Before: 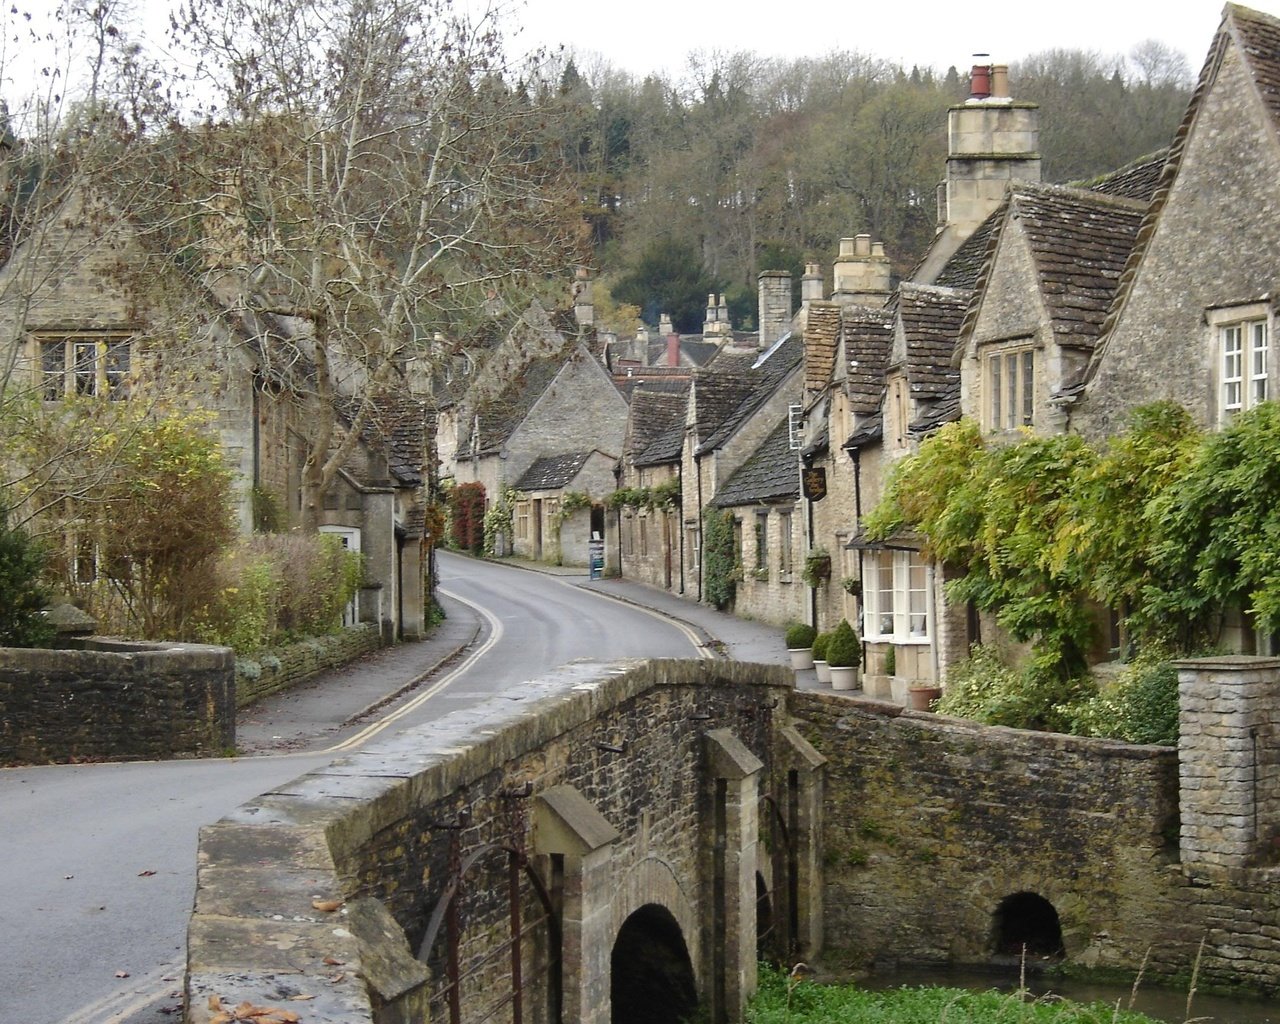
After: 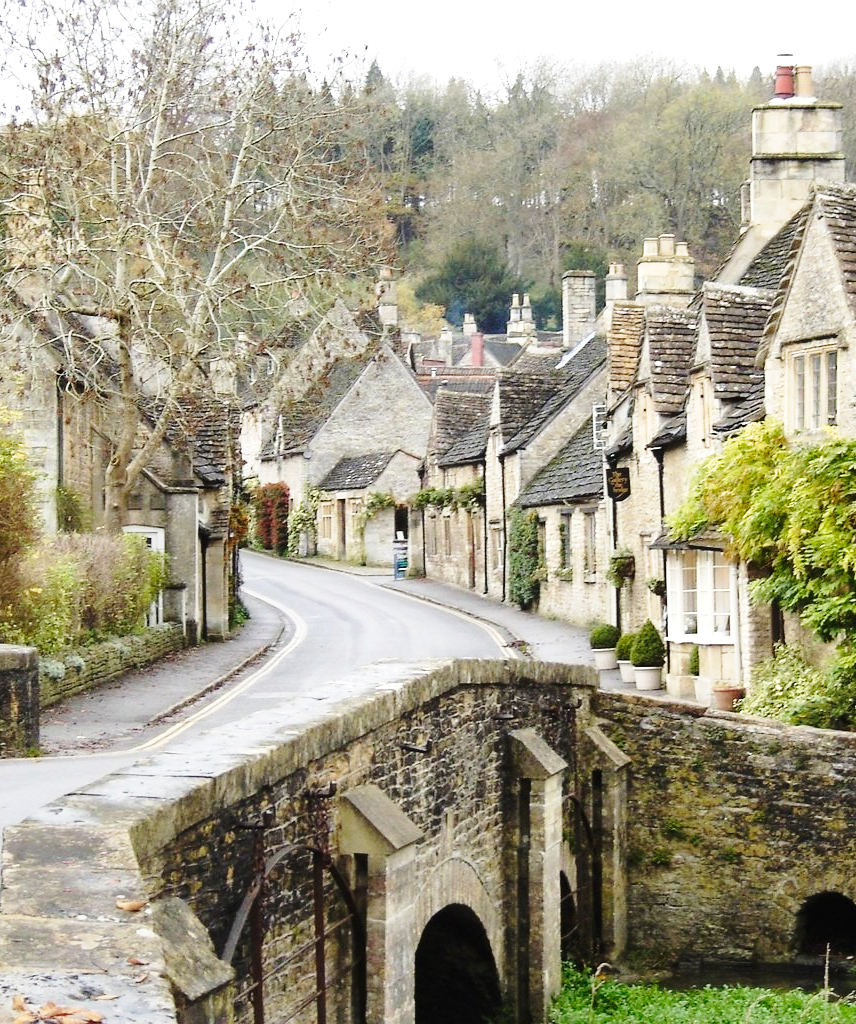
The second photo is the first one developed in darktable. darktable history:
crop: left 15.376%, right 17.728%
tone equalizer: -8 EV -0.448 EV, -7 EV -0.424 EV, -6 EV -0.295 EV, -5 EV -0.197 EV, -3 EV 0.206 EV, -2 EV 0.305 EV, -1 EV 0.398 EV, +0 EV 0.396 EV, luminance estimator HSV value / RGB max
base curve: curves: ch0 [(0, 0) (0.028, 0.03) (0.121, 0.232) (0.46, 0.748) (0.859, 0.968) (1, 1)], preserve colors none
